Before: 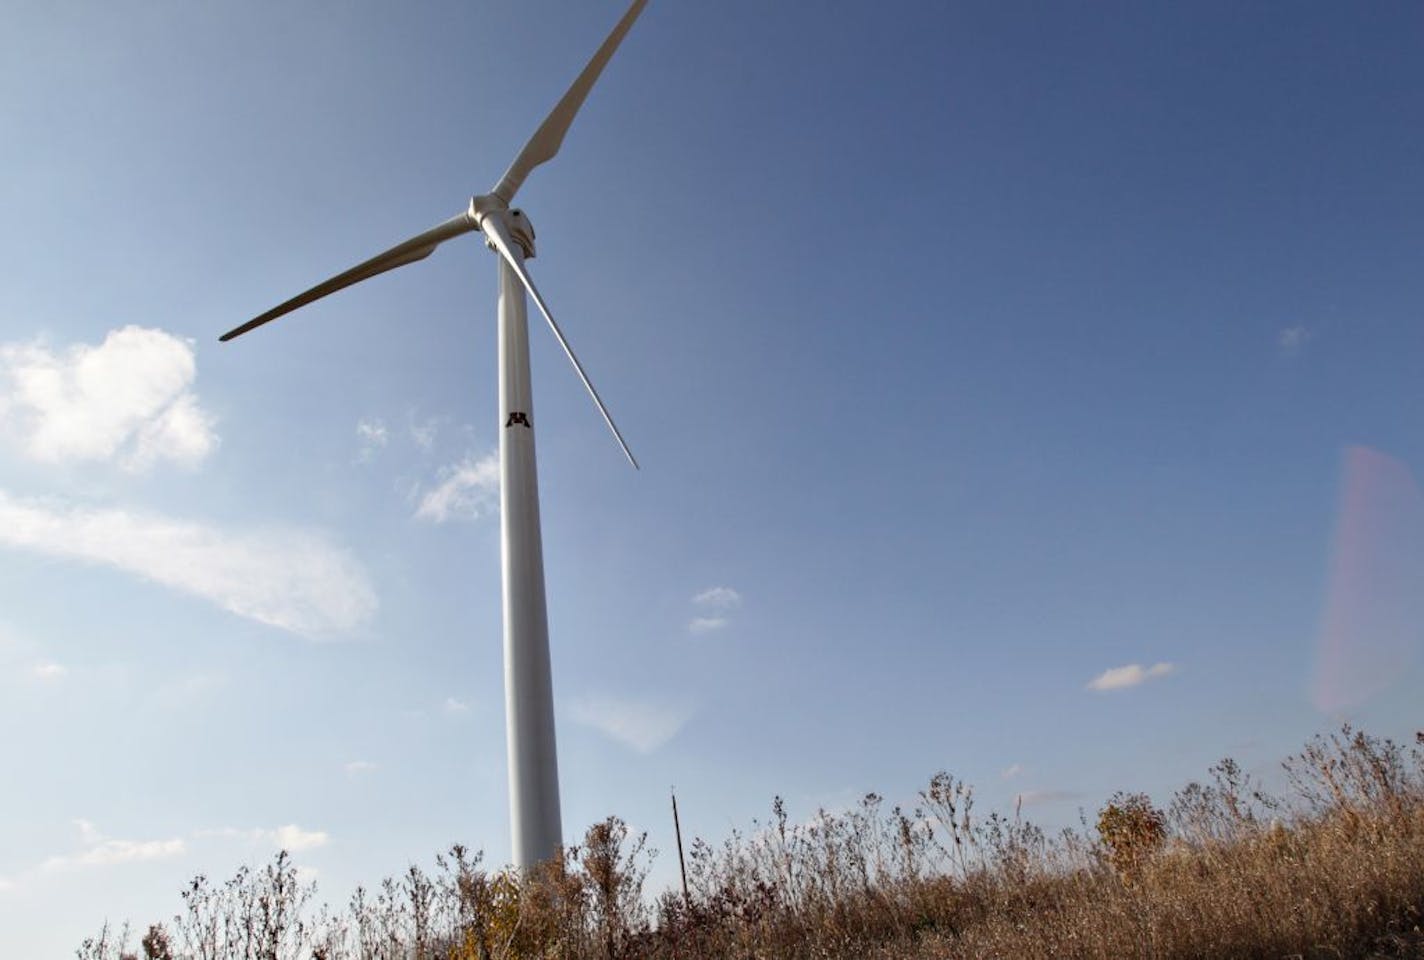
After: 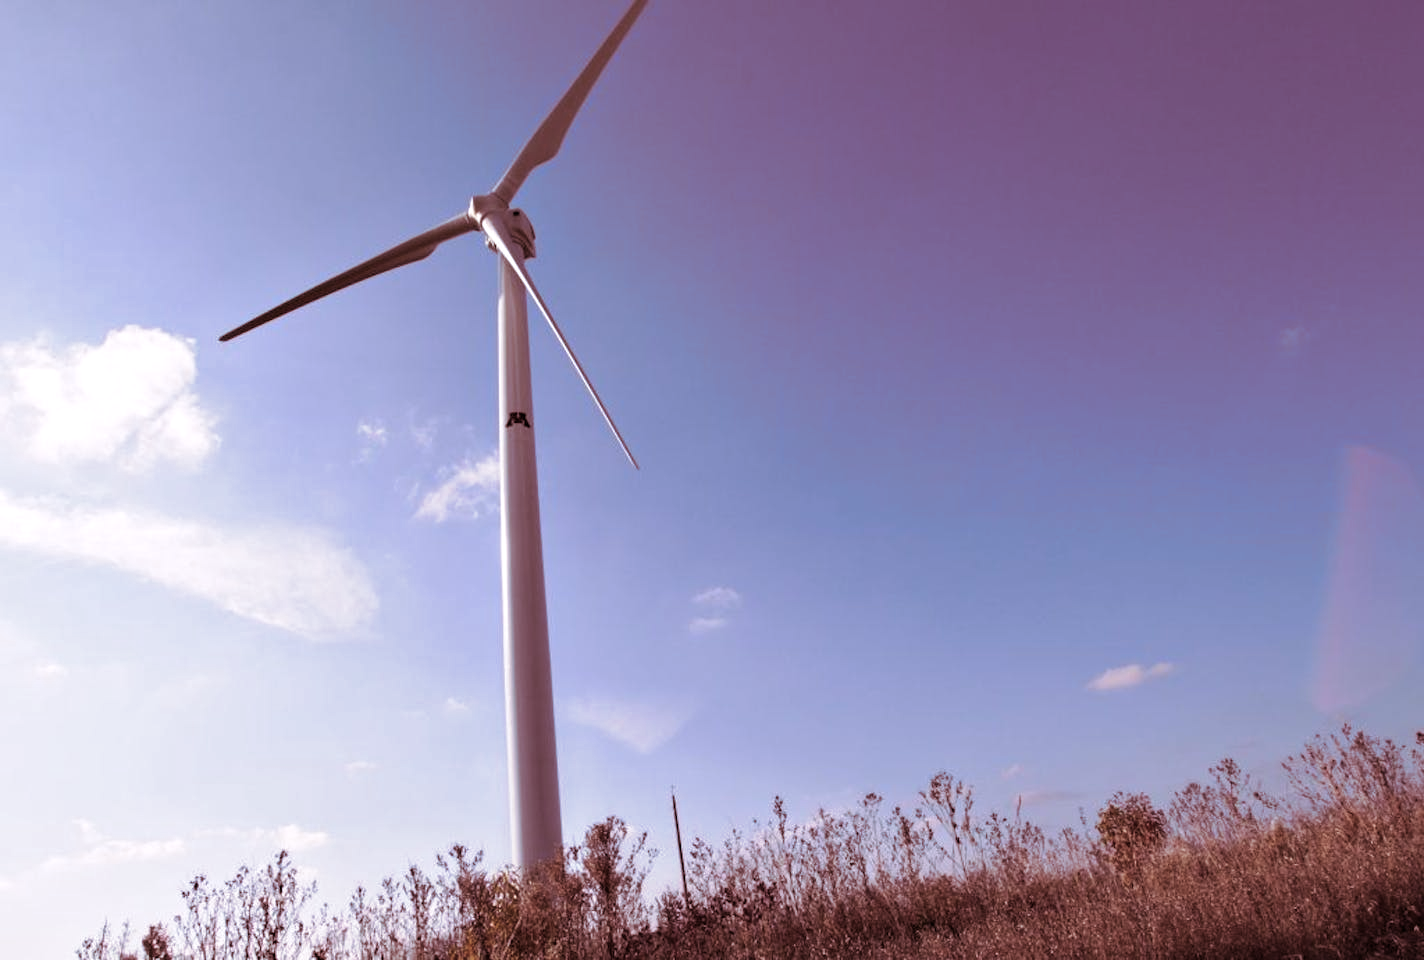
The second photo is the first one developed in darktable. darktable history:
split-toning: on, module defaults
white balance: red 1.066, blue 1.119
